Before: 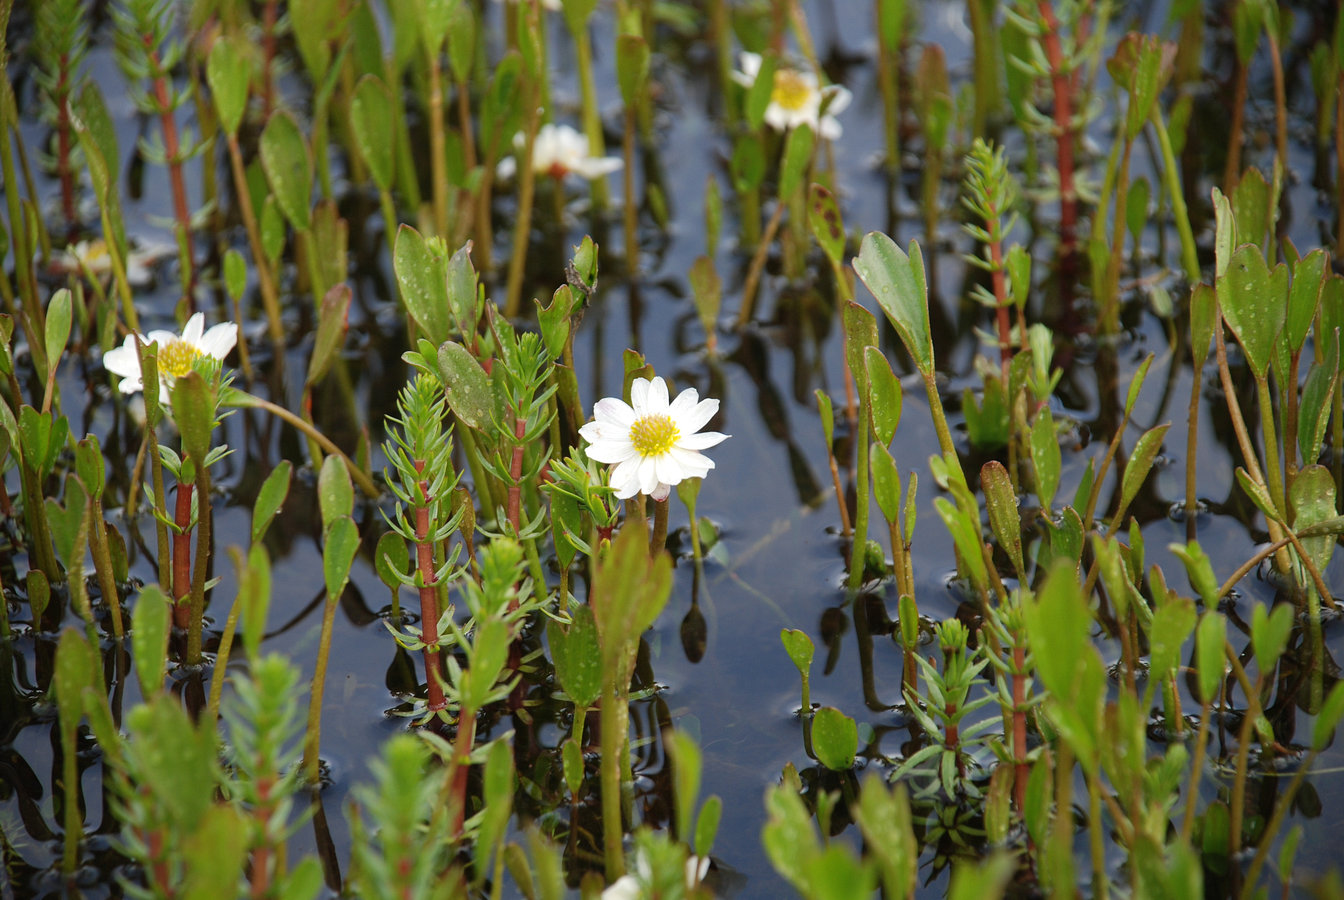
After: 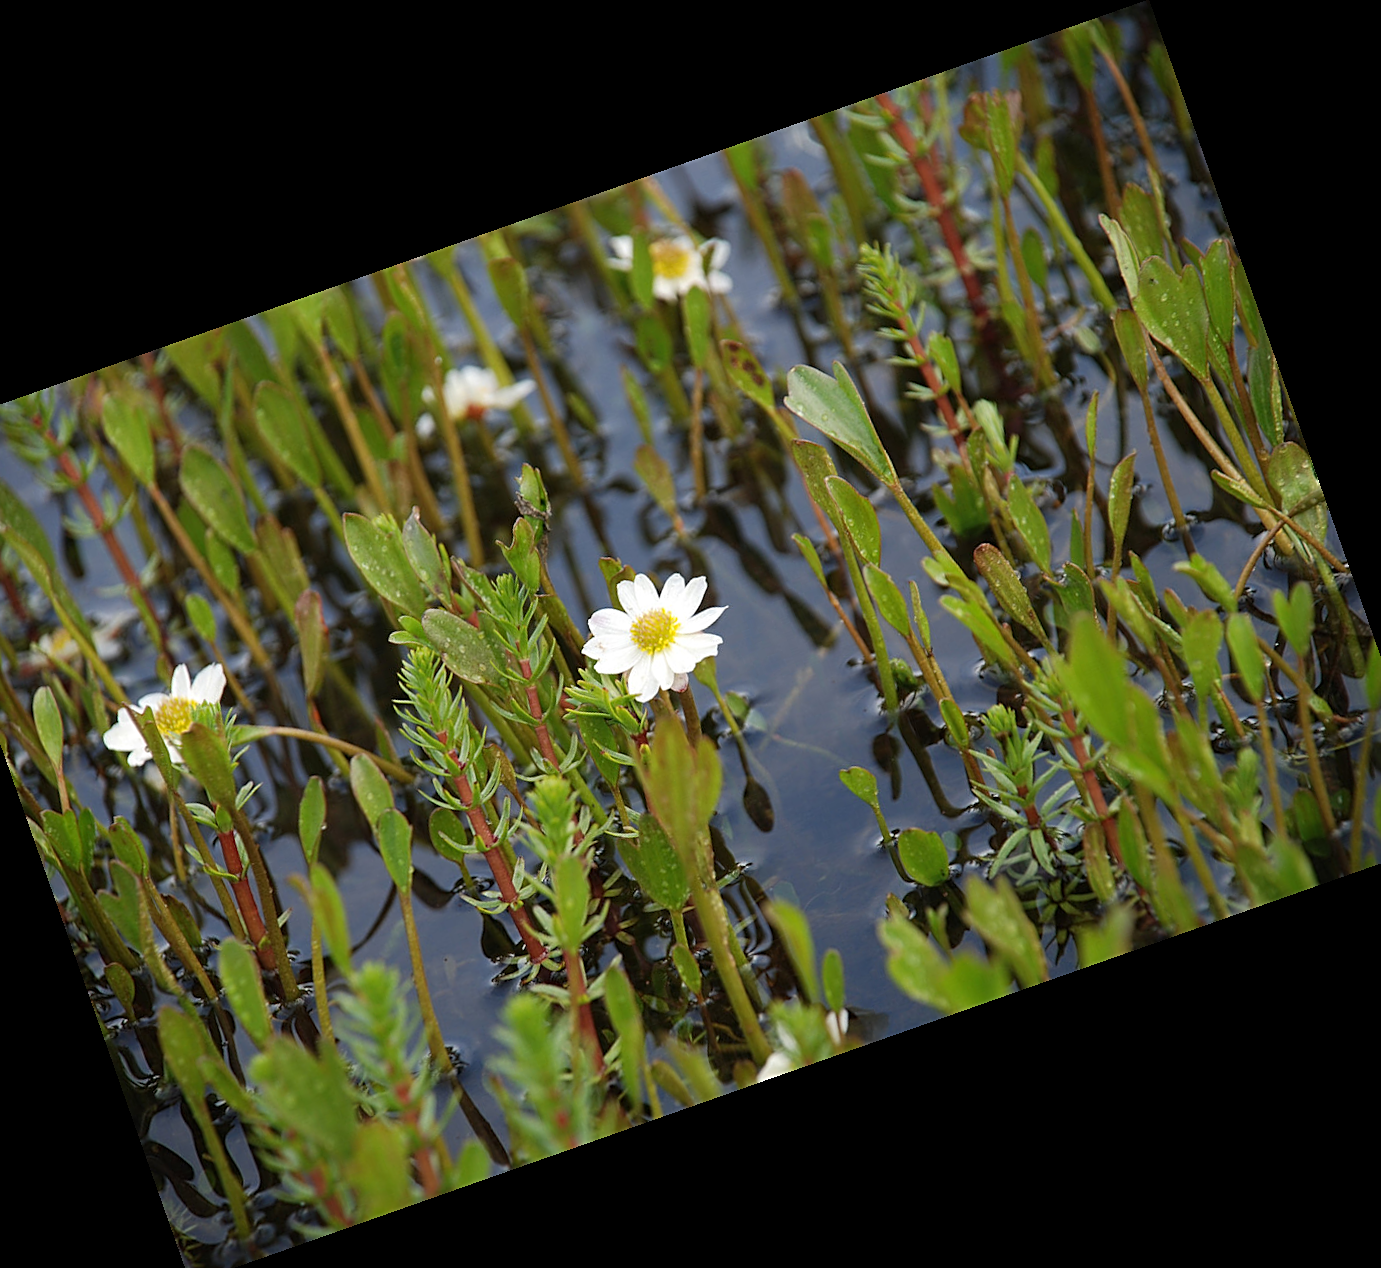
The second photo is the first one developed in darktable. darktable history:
crop and rotate: angle 19.43°, left 6.812%, right 4.125%, bottom 1.087%
sharpen: on, module defaults
rotate and perspective: rotation 0.174°, lens shift (vertical) 0.013, lens shift (horizontal) 0.019, shear 0.001, automatic cropping original format, crop left 0.007, crop right 0.991, crop top 0.016, crop bottom 0.997
